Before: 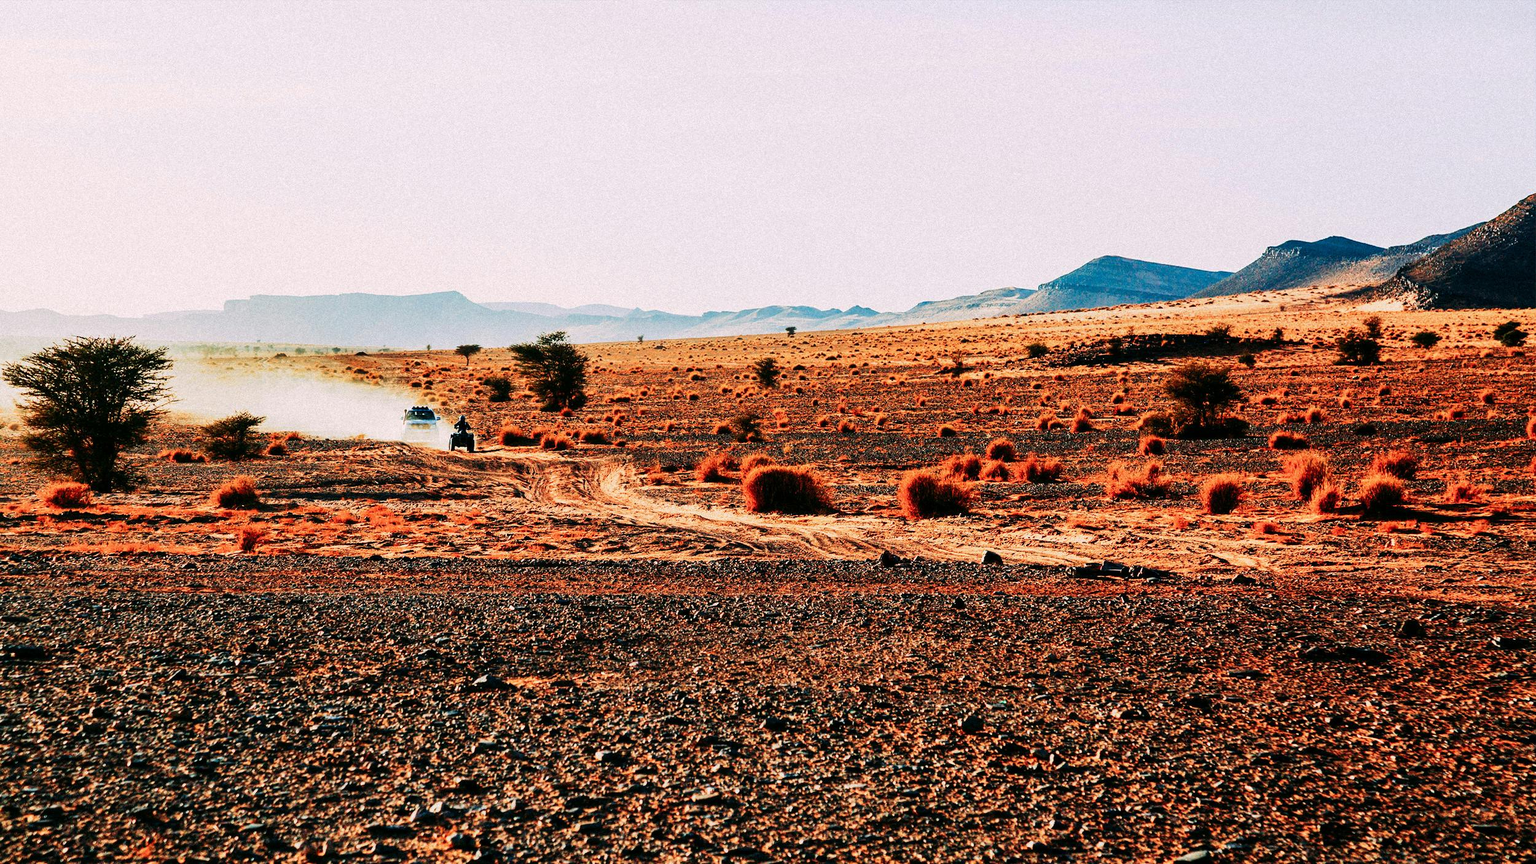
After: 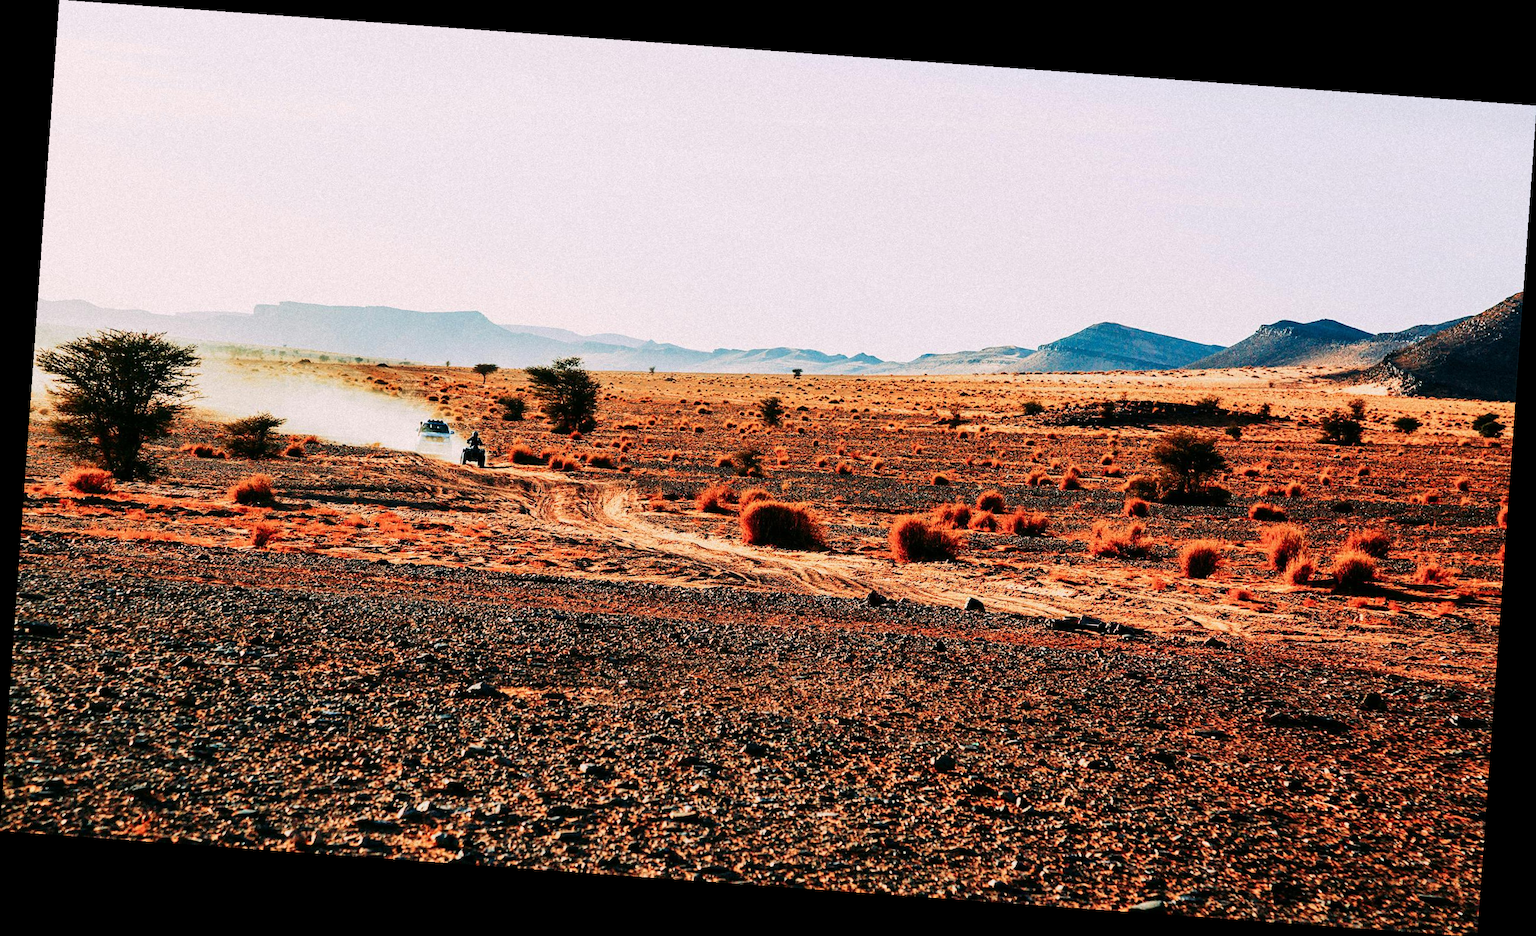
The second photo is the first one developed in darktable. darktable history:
rotate and perspective: rotation 4.1°, automatic cropping off
